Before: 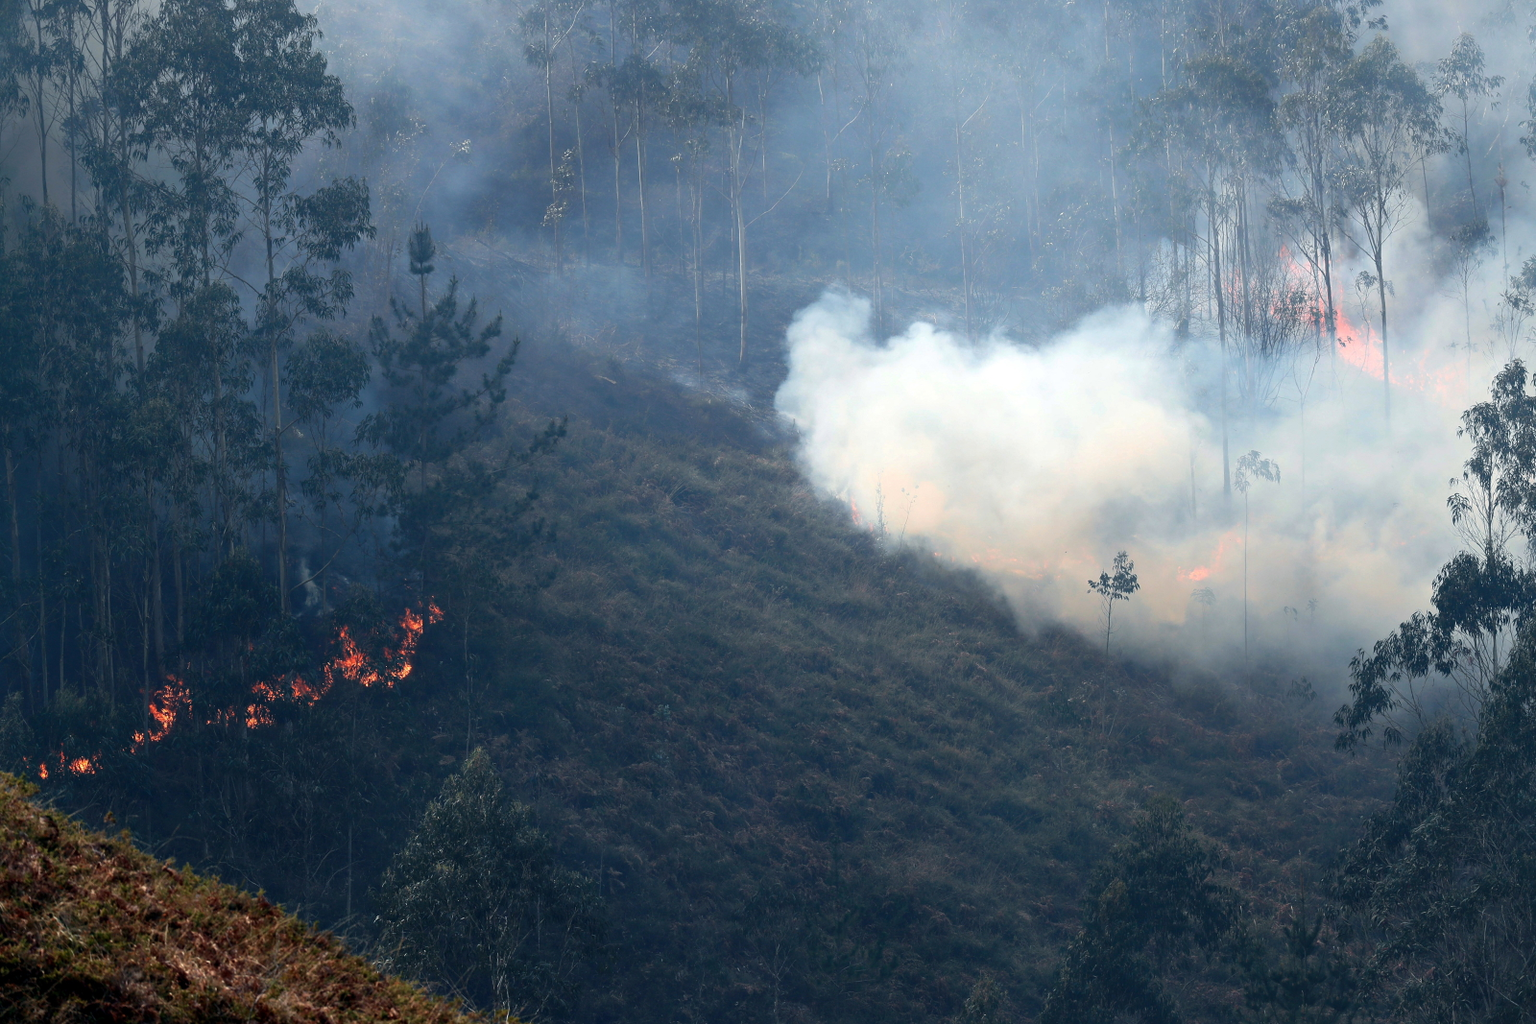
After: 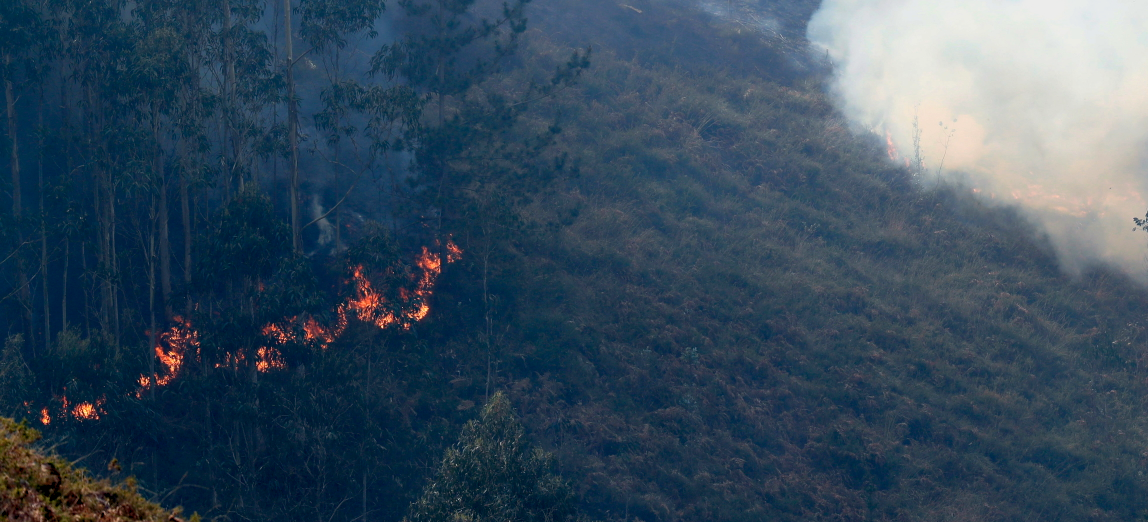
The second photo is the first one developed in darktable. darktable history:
exposure: compensate exposure bias true, compensate highlight preservation false
crop: top 36.277%, right 28.238%, bottom 14.77%
color zones: curves: ch0 [(0, 0.558) (0.143, 0.559) (0.286, 0.529) (0.429, 0.505) (0.571, 0.5) (0.714, 0.5) (0.857, 0.5) (1, 0.558)]; ch1 [(0, 0.469) (0.01, 0.469) (0.12, 0.446) (0.248, 0.469) (0.5, 0.5) (0.748, 0.5) (0.99, 0.469) (1, 0.469)]
color balance rgb: power › chroma 0.295%, power › hue 22°, global offset › luminance -0.512%, perceptual saturation grading › global saturation 19.373%, contrast -10.086%
